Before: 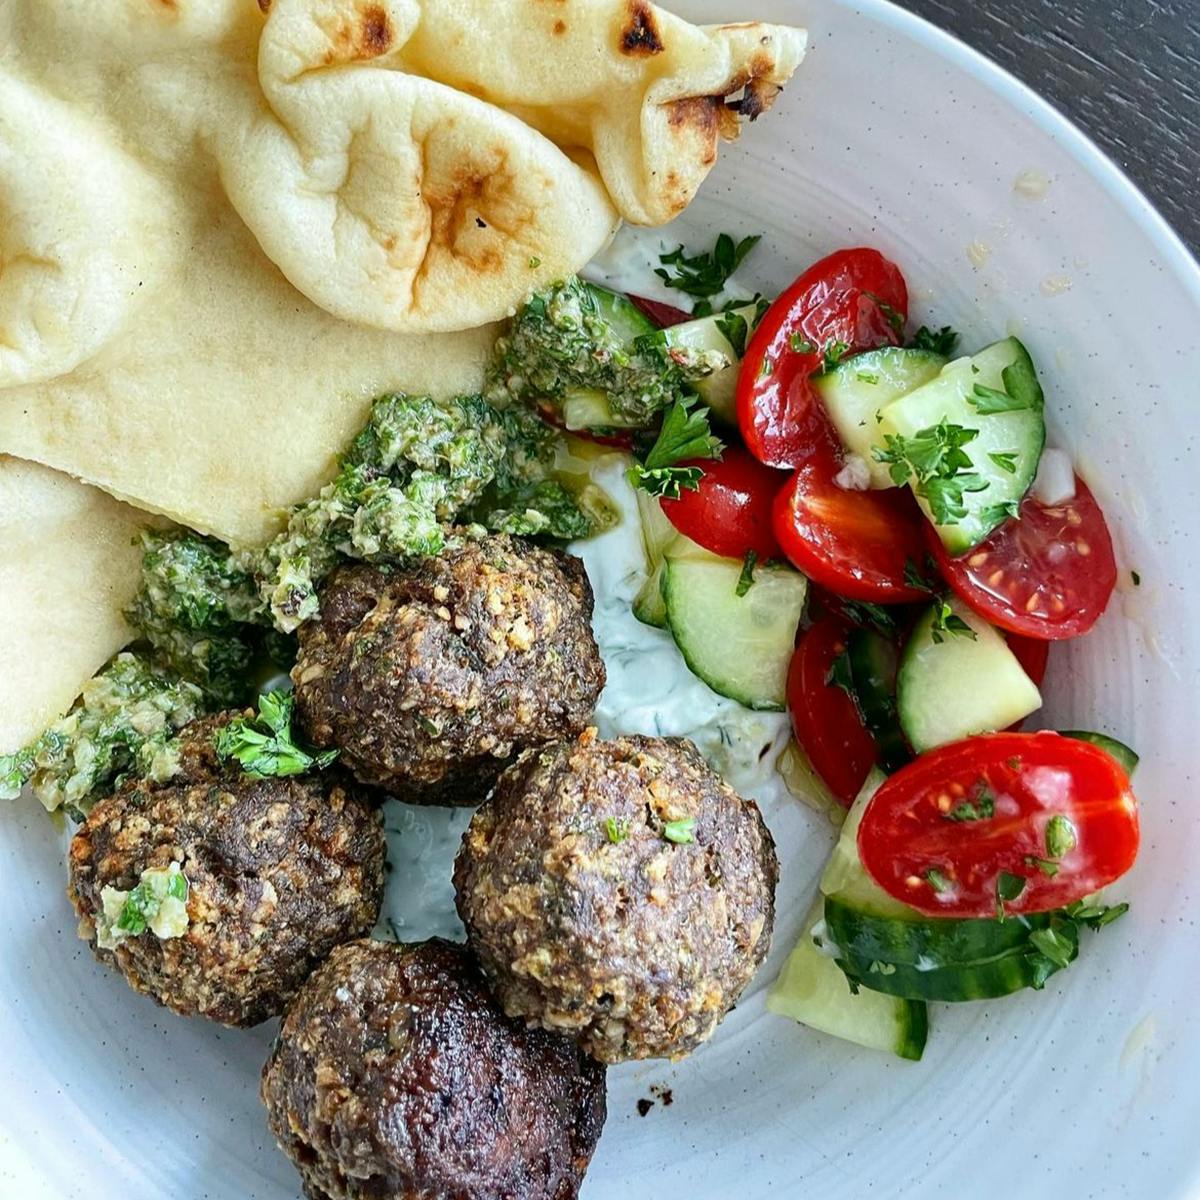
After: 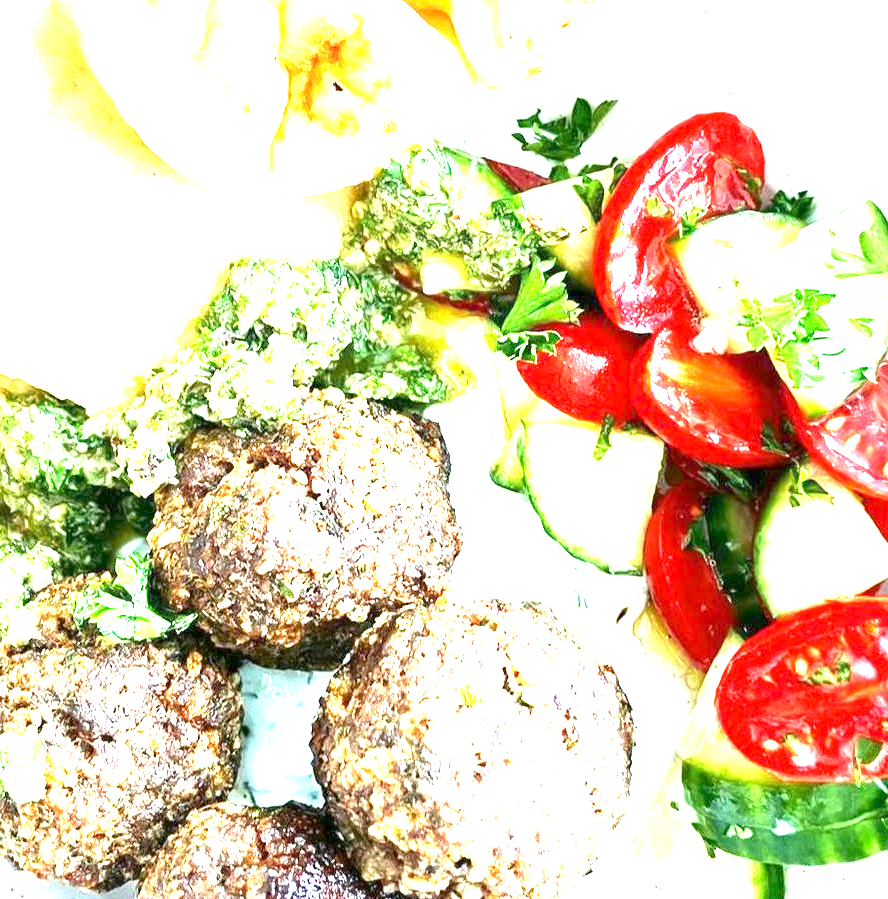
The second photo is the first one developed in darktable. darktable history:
crop and rotate: left 11.935%, top 11.373%, right 14.01%, bottom 13.692%
exposure: exposure 3.063 EV, compensate highlight preservation false
